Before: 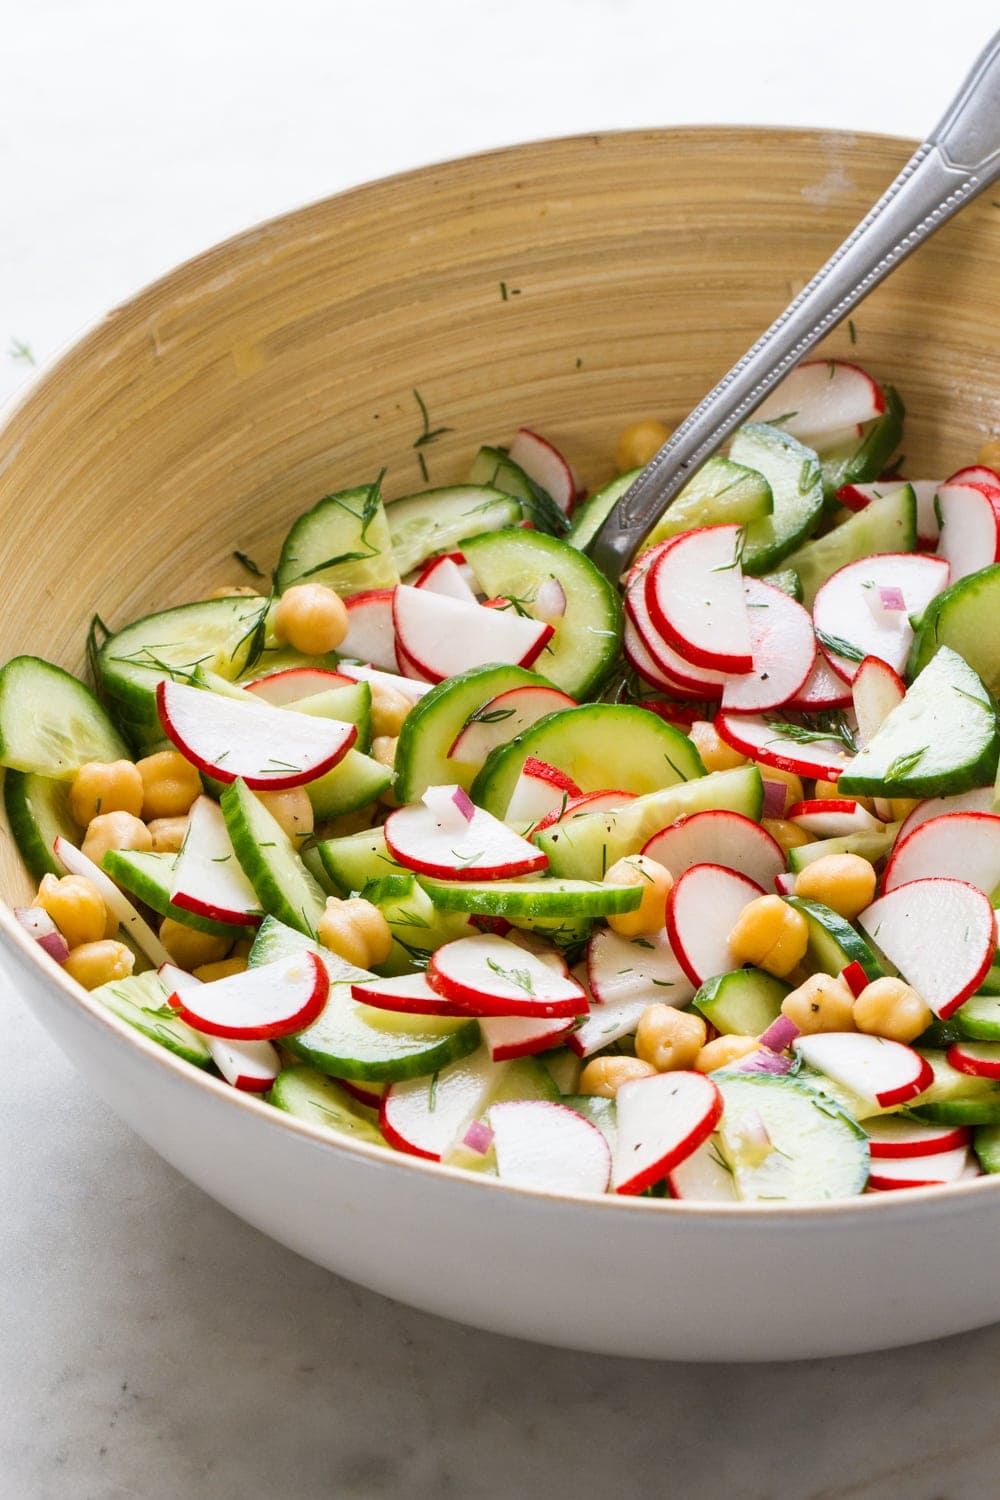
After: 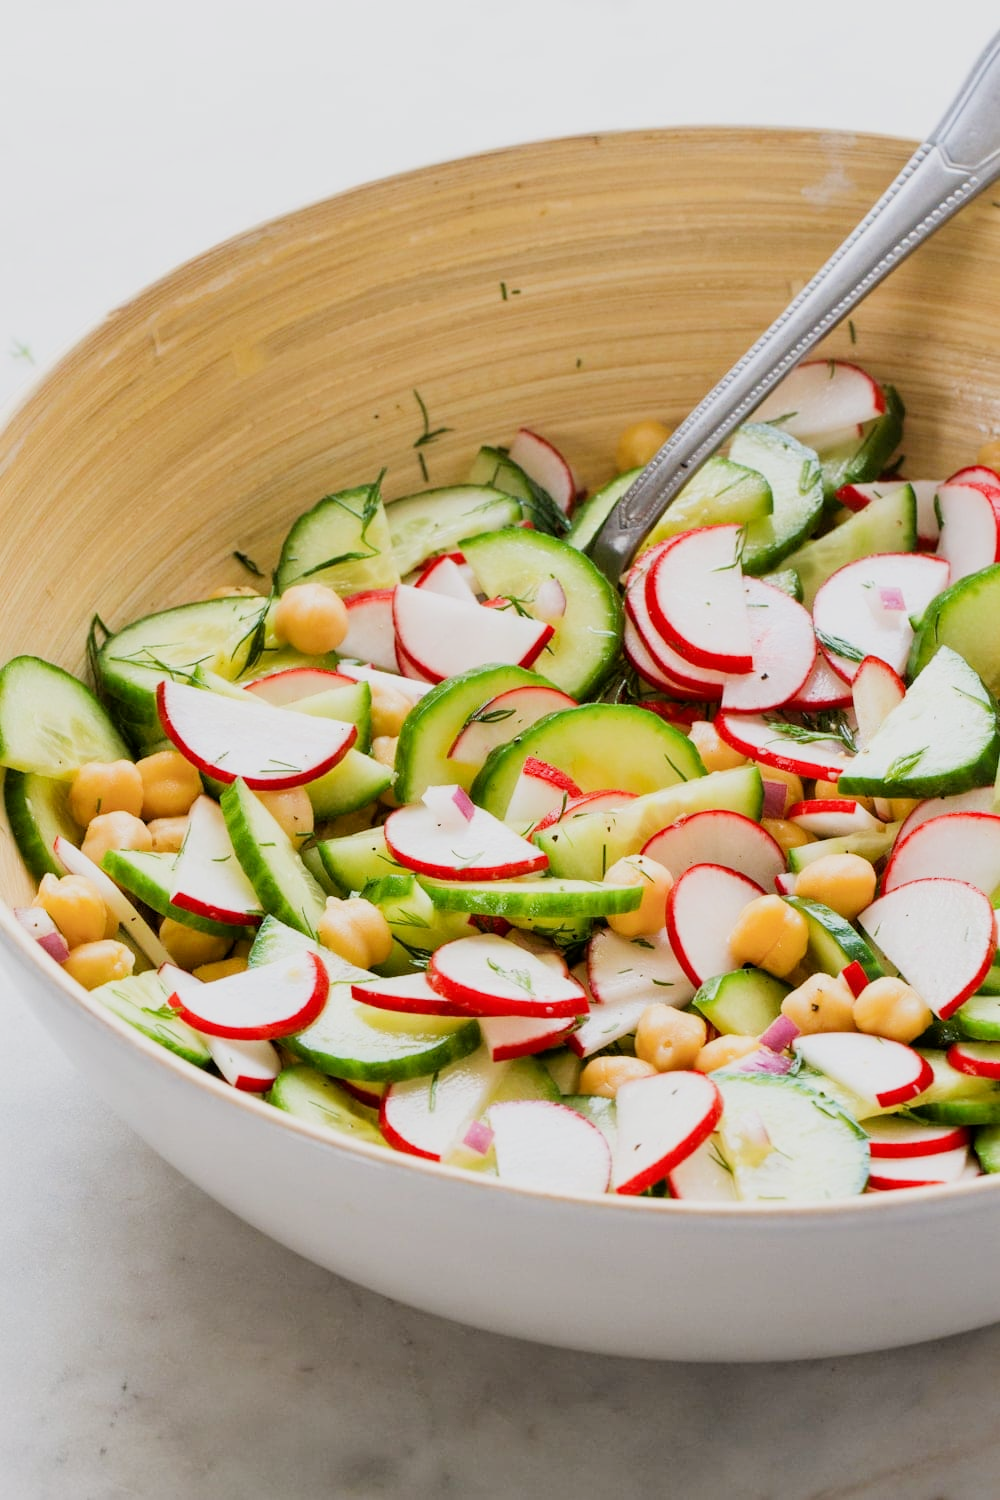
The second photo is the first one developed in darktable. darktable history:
filmic rgb: black relative exposure -7.65 EV, white relative exposure 4.56 EV, hardness 3.61
exposure: black level correction 0.001, exposure 0.5 EV, compensate exposure bias true, compensate highlight preservation false
